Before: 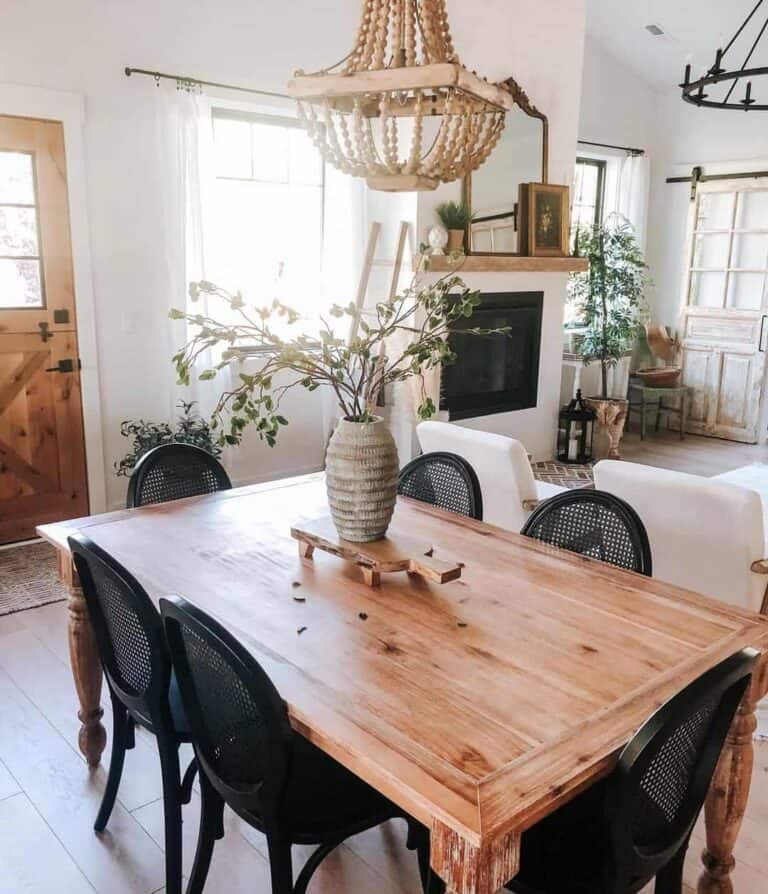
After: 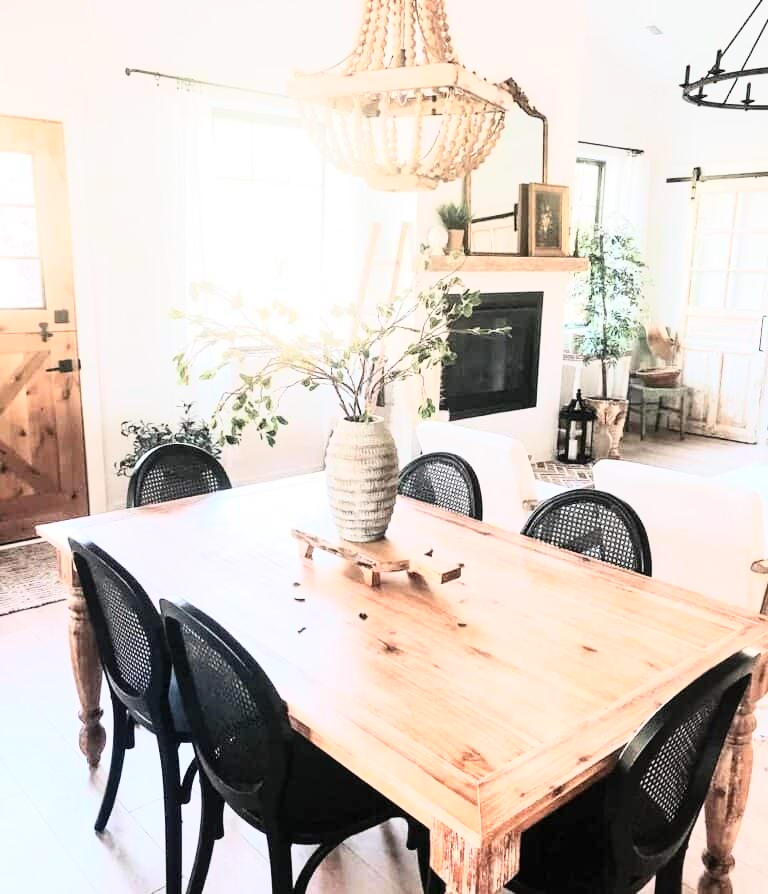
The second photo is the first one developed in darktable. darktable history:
tone curve: curves: ch0 [(0, 0) (0.003, 0.004) (0.011, 0.016) (0.025, 0.035) (0.044, 0.062) (0.069, 0.097) (0.1, 0.143) (0.136, 0.205) (0.177, 0.276) (0.224, 0.36) (0.277, 0.461) (0.335, 0.584) (0.399, 0.686) (0.468, 0.783) (0.543, 0.868) (0.623, 0.927) (0.709, 0.96) (0.801, 0.974) (0.898, 0.986) (1, 1)], color space Lab, independent channels, preserve colors none
